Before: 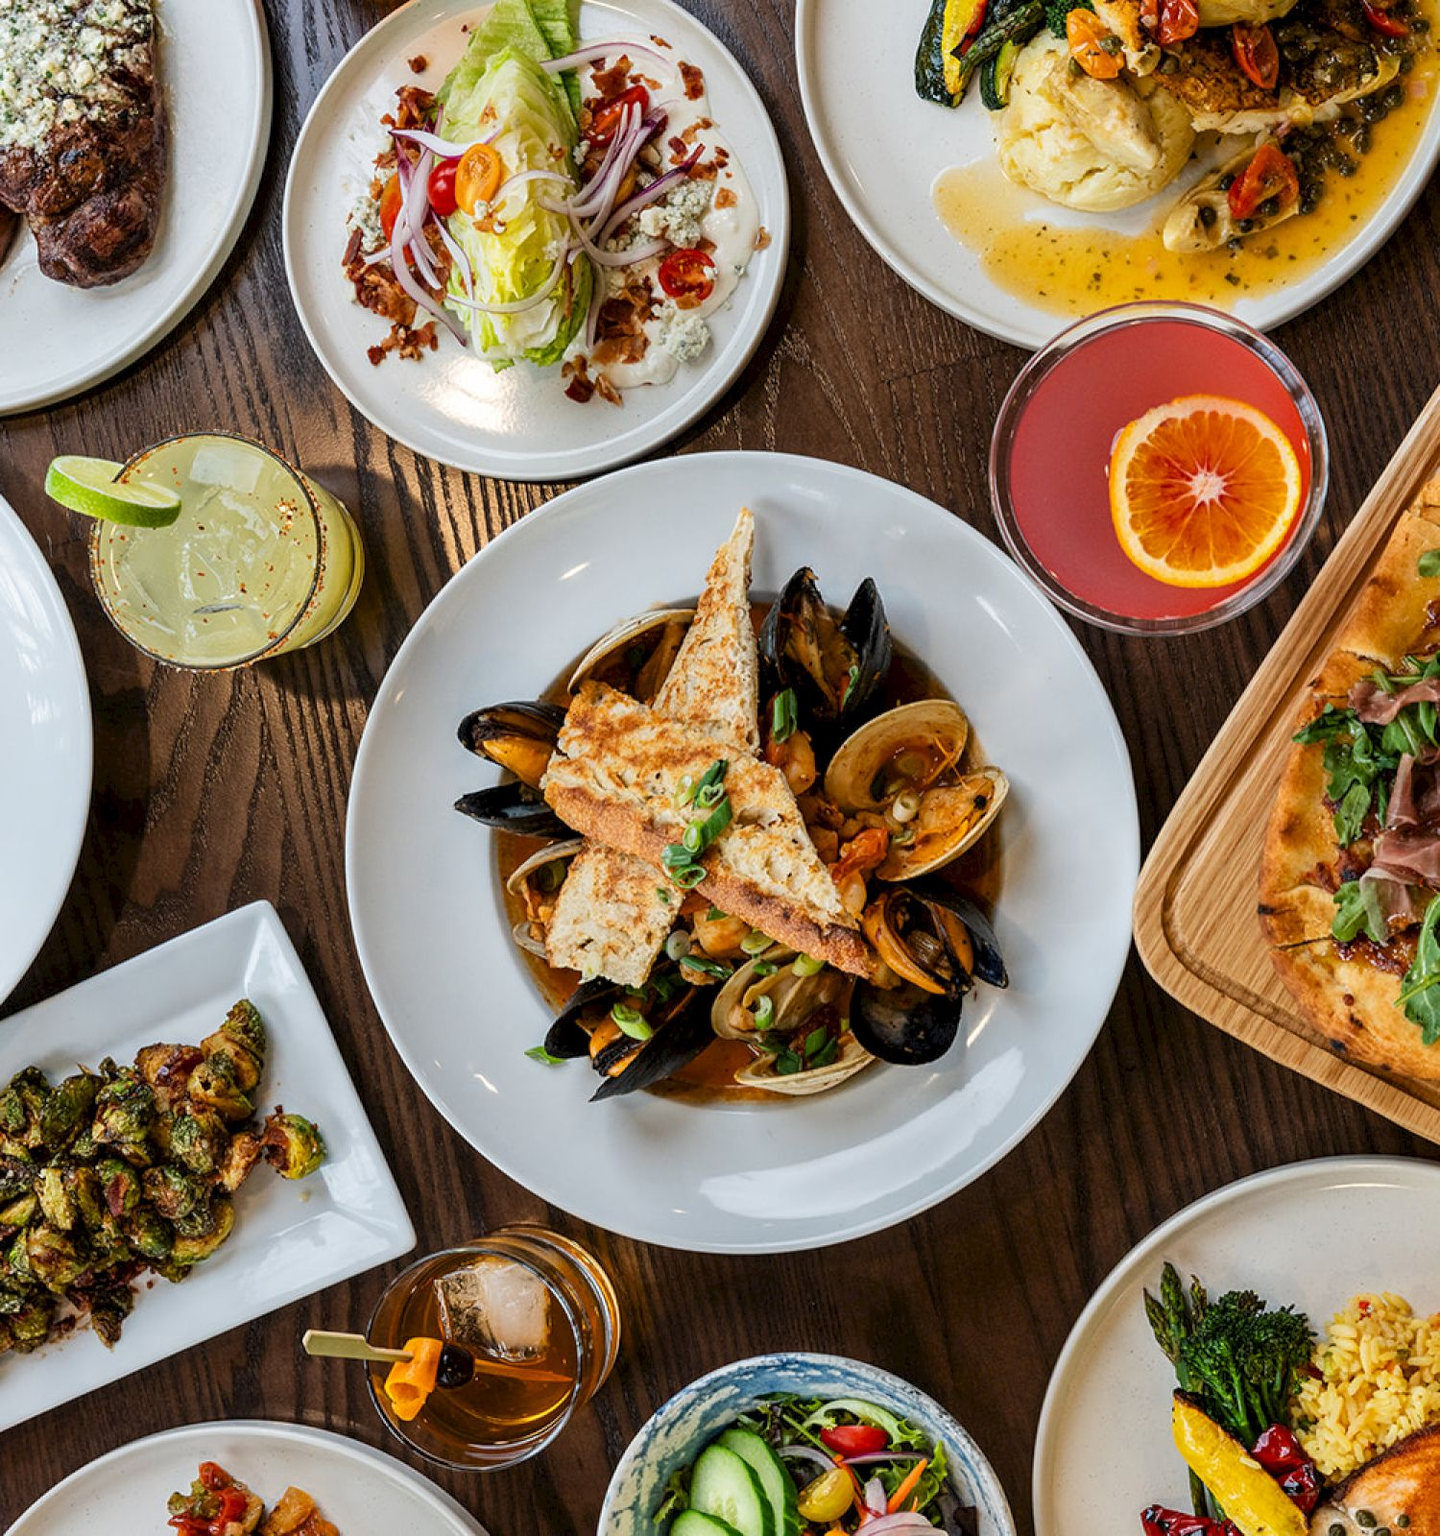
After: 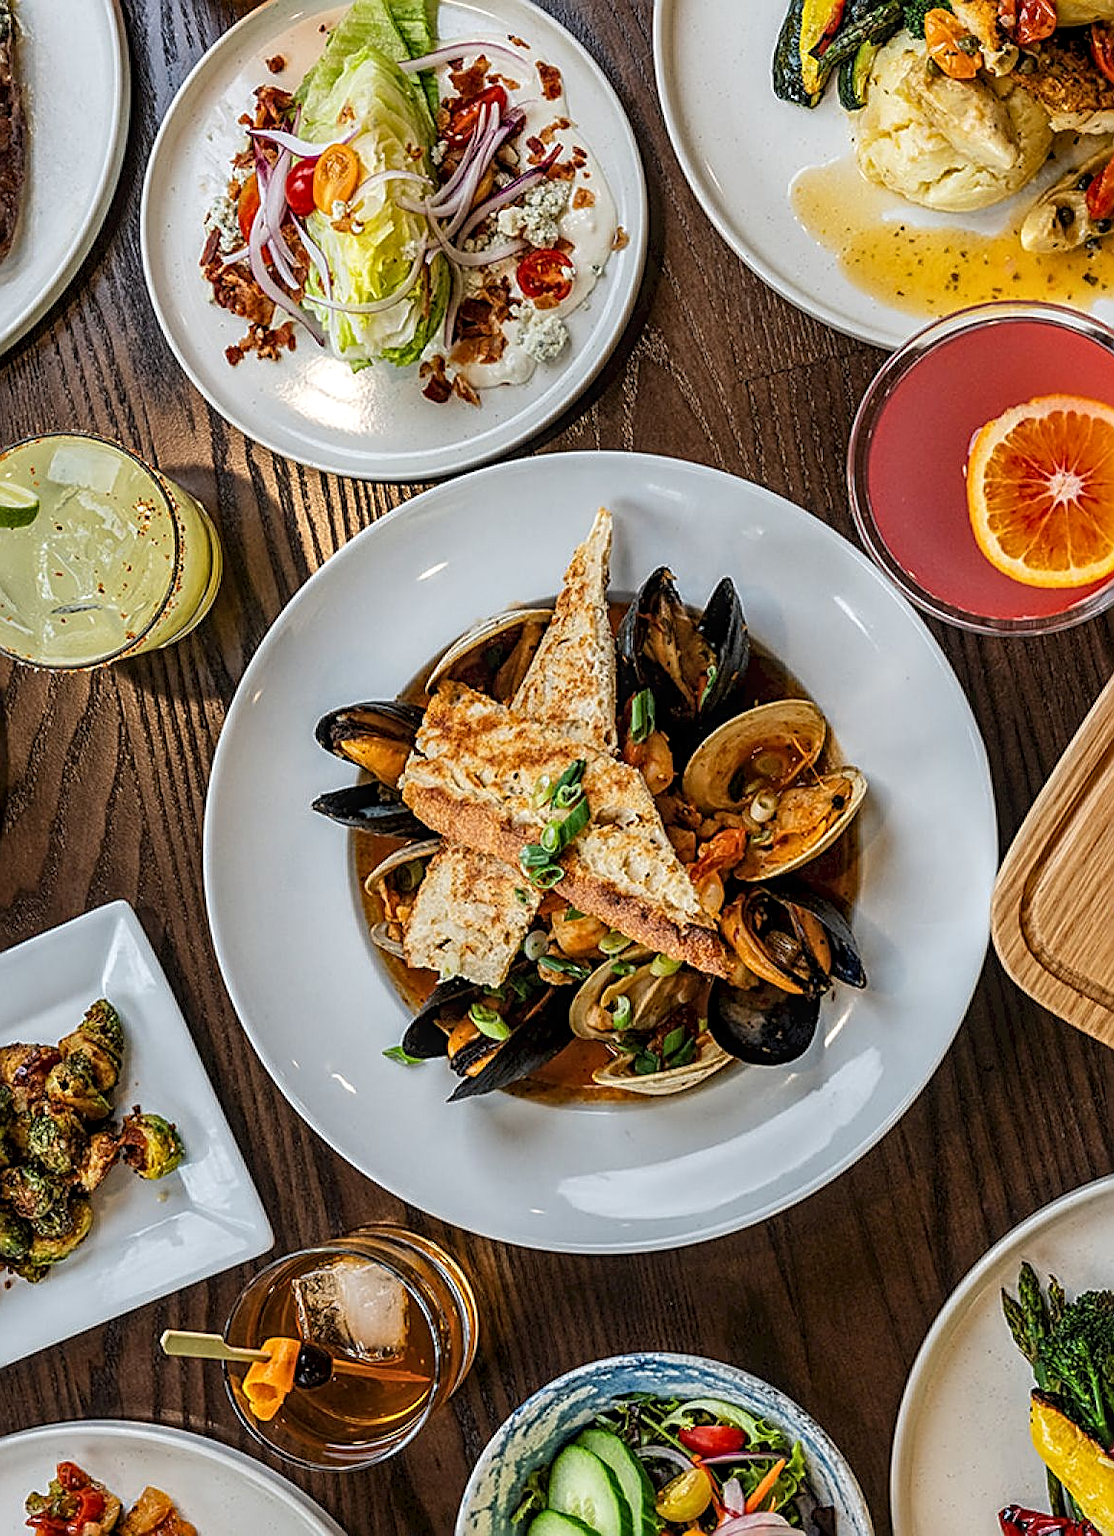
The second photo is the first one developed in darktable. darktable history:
local contrast: on, module defaults
crop: left 9.88%, right 12.664%
sharpen: radius 2.676, amount 0.669
